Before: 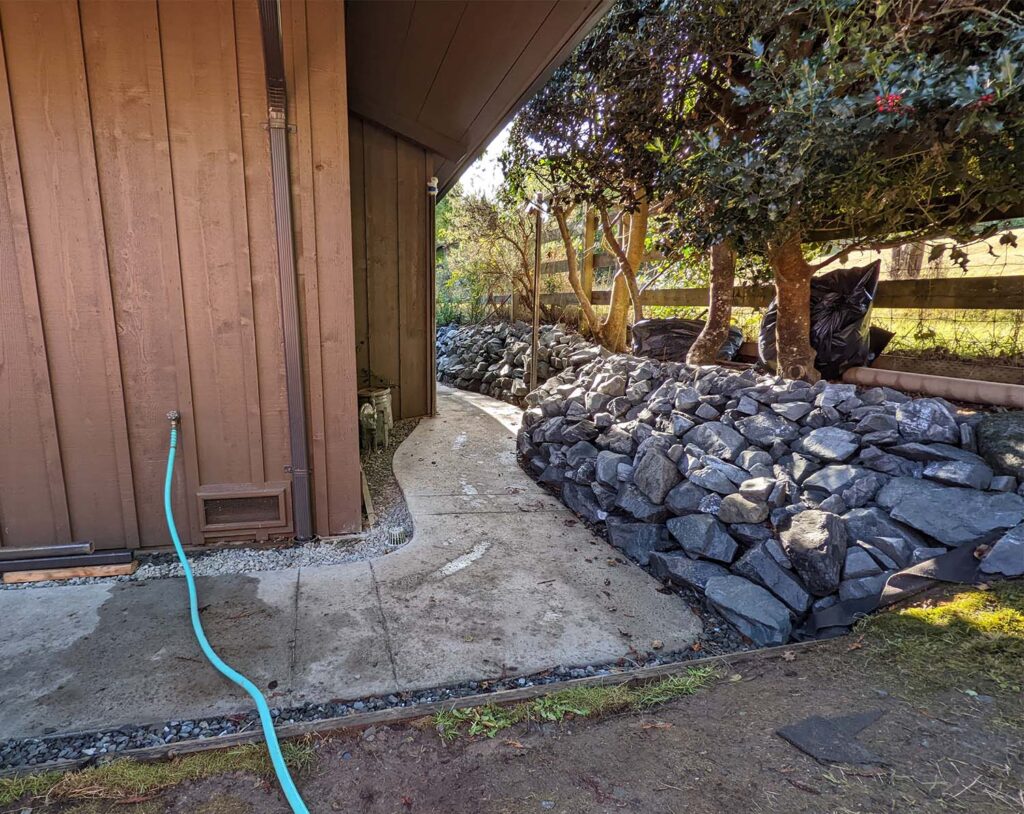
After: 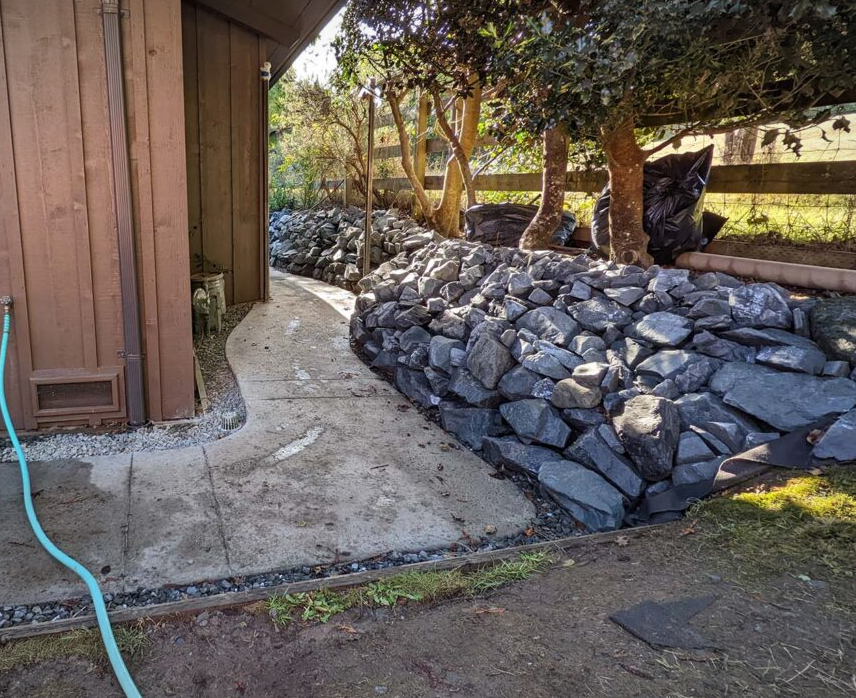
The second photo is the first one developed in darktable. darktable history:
crop: left 16.315%, top 14.246%
vignetting: fall-off start 100%, brightness -0.282, width/height ratio 1.31
